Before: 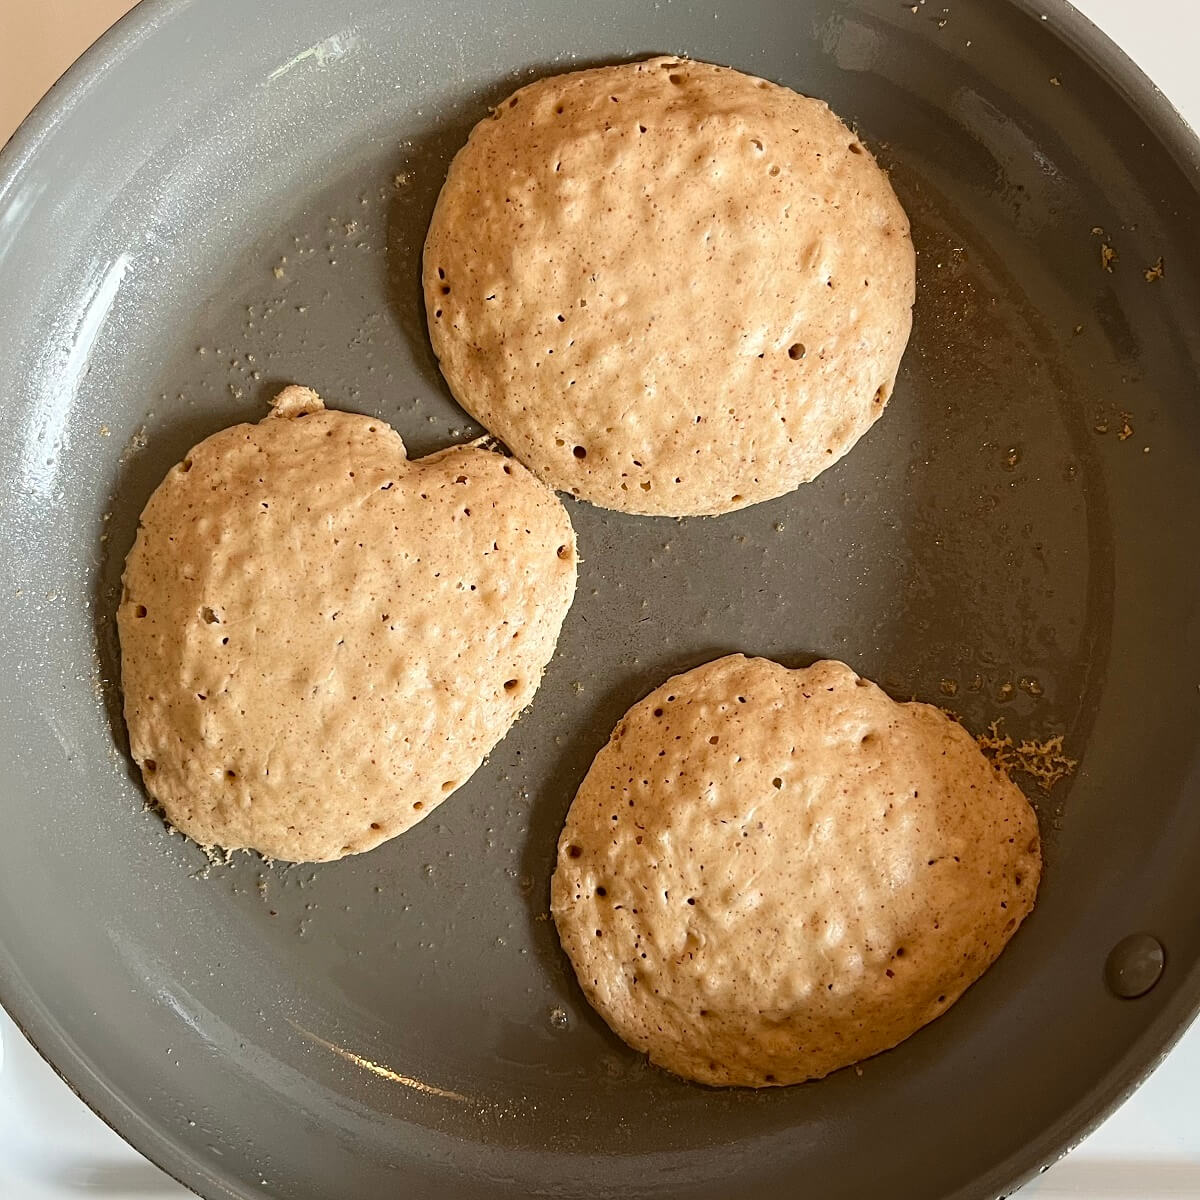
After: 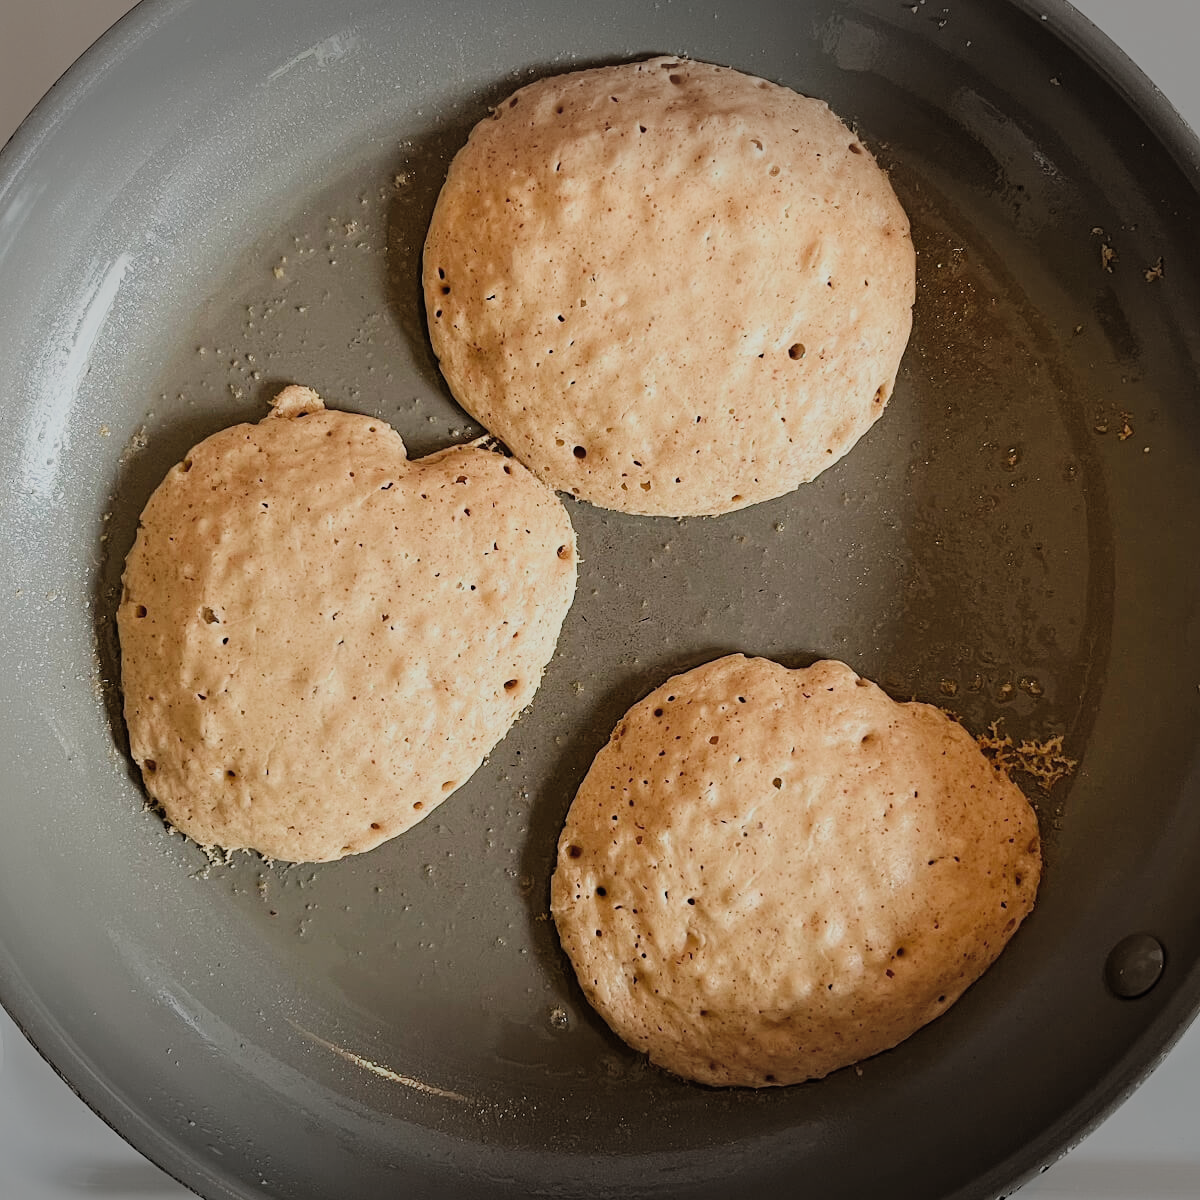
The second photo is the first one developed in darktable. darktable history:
vignetting: fall-off start 99.58%, width/height ratio 1.323
filmic rgb: black relative exposure -7.65 EV, white relative exposure 4.56 EV, hardness 3.61, color science v4 (2020)
